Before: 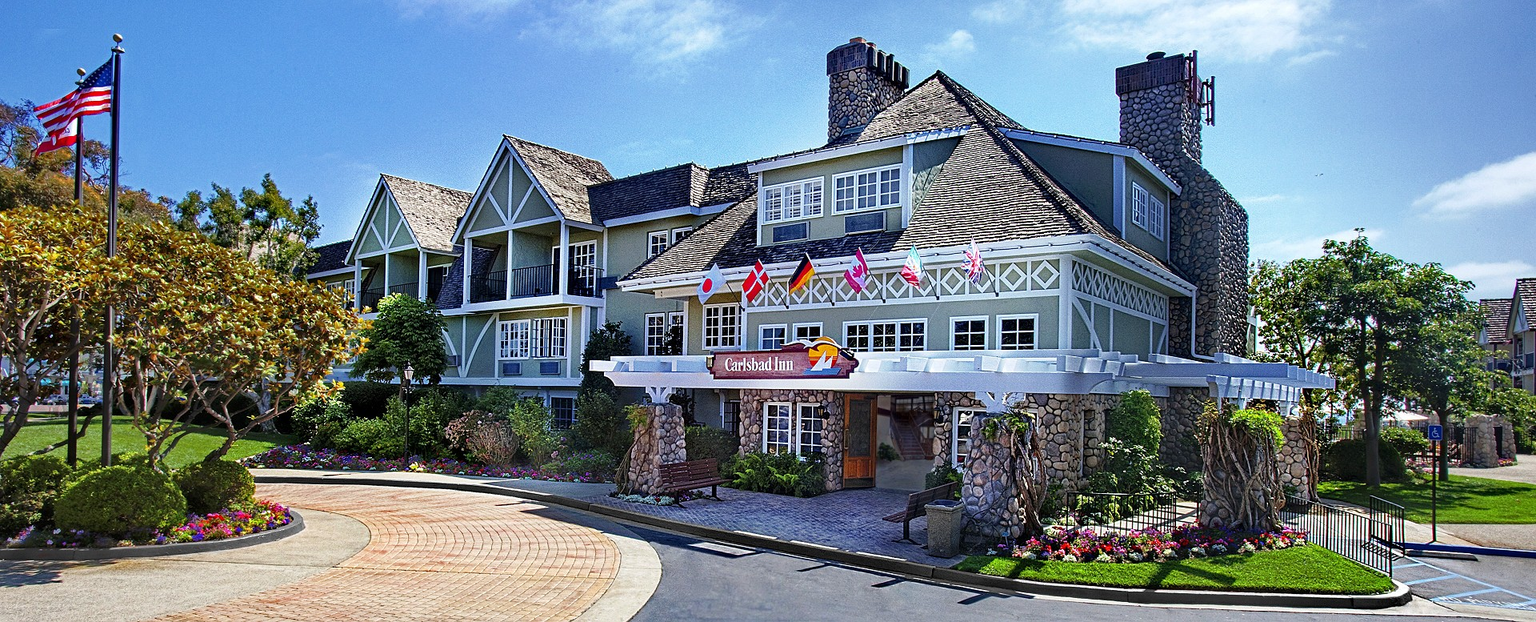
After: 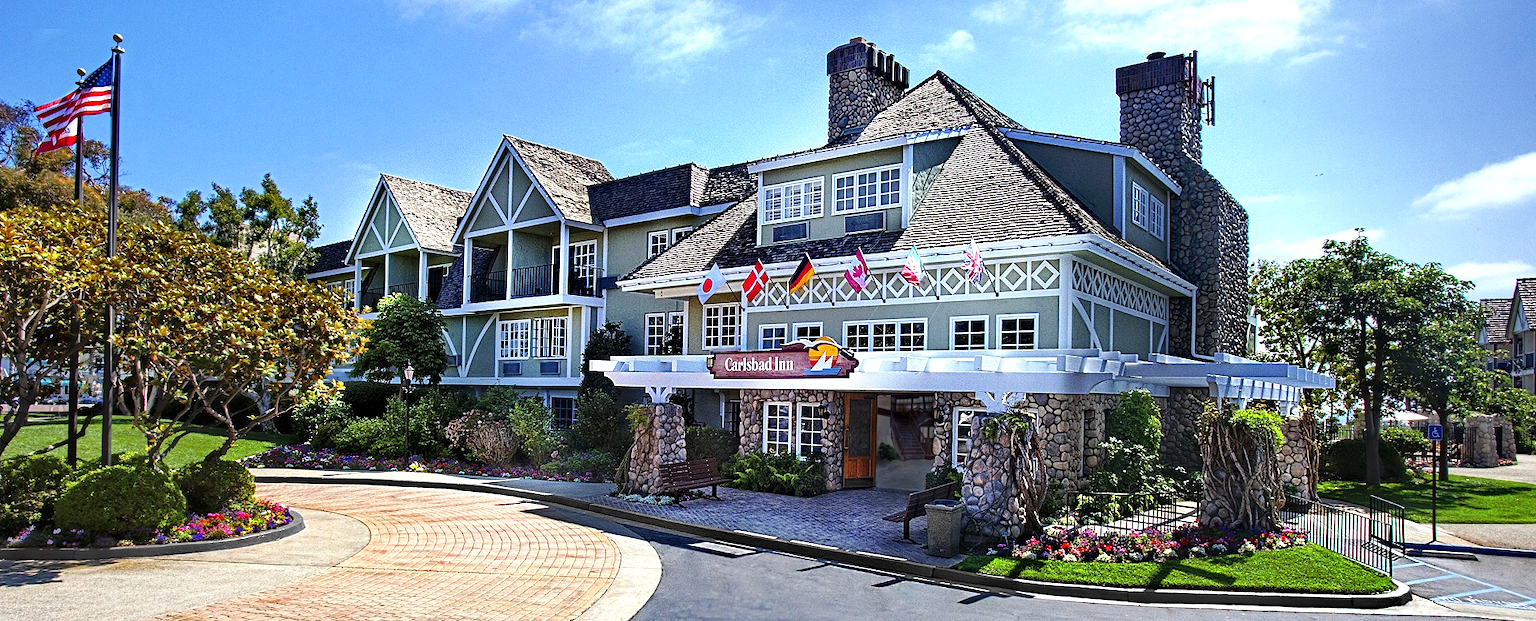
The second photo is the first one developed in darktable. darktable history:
tone equalizer: -8 EV -0.417 EV, -7 EV -0.389 EV, -6 EV -0.333 EV, -5 EV -0.222 EV, -3 EV 0.222 EV, -2 EV 0.333 EV, -1 EV 0.389 EV, +0 EV 0.417 EV, edges refinement/feathering 500, mask exposure compensation -1.57 EV, preserve details no
white balance: emerald 1
